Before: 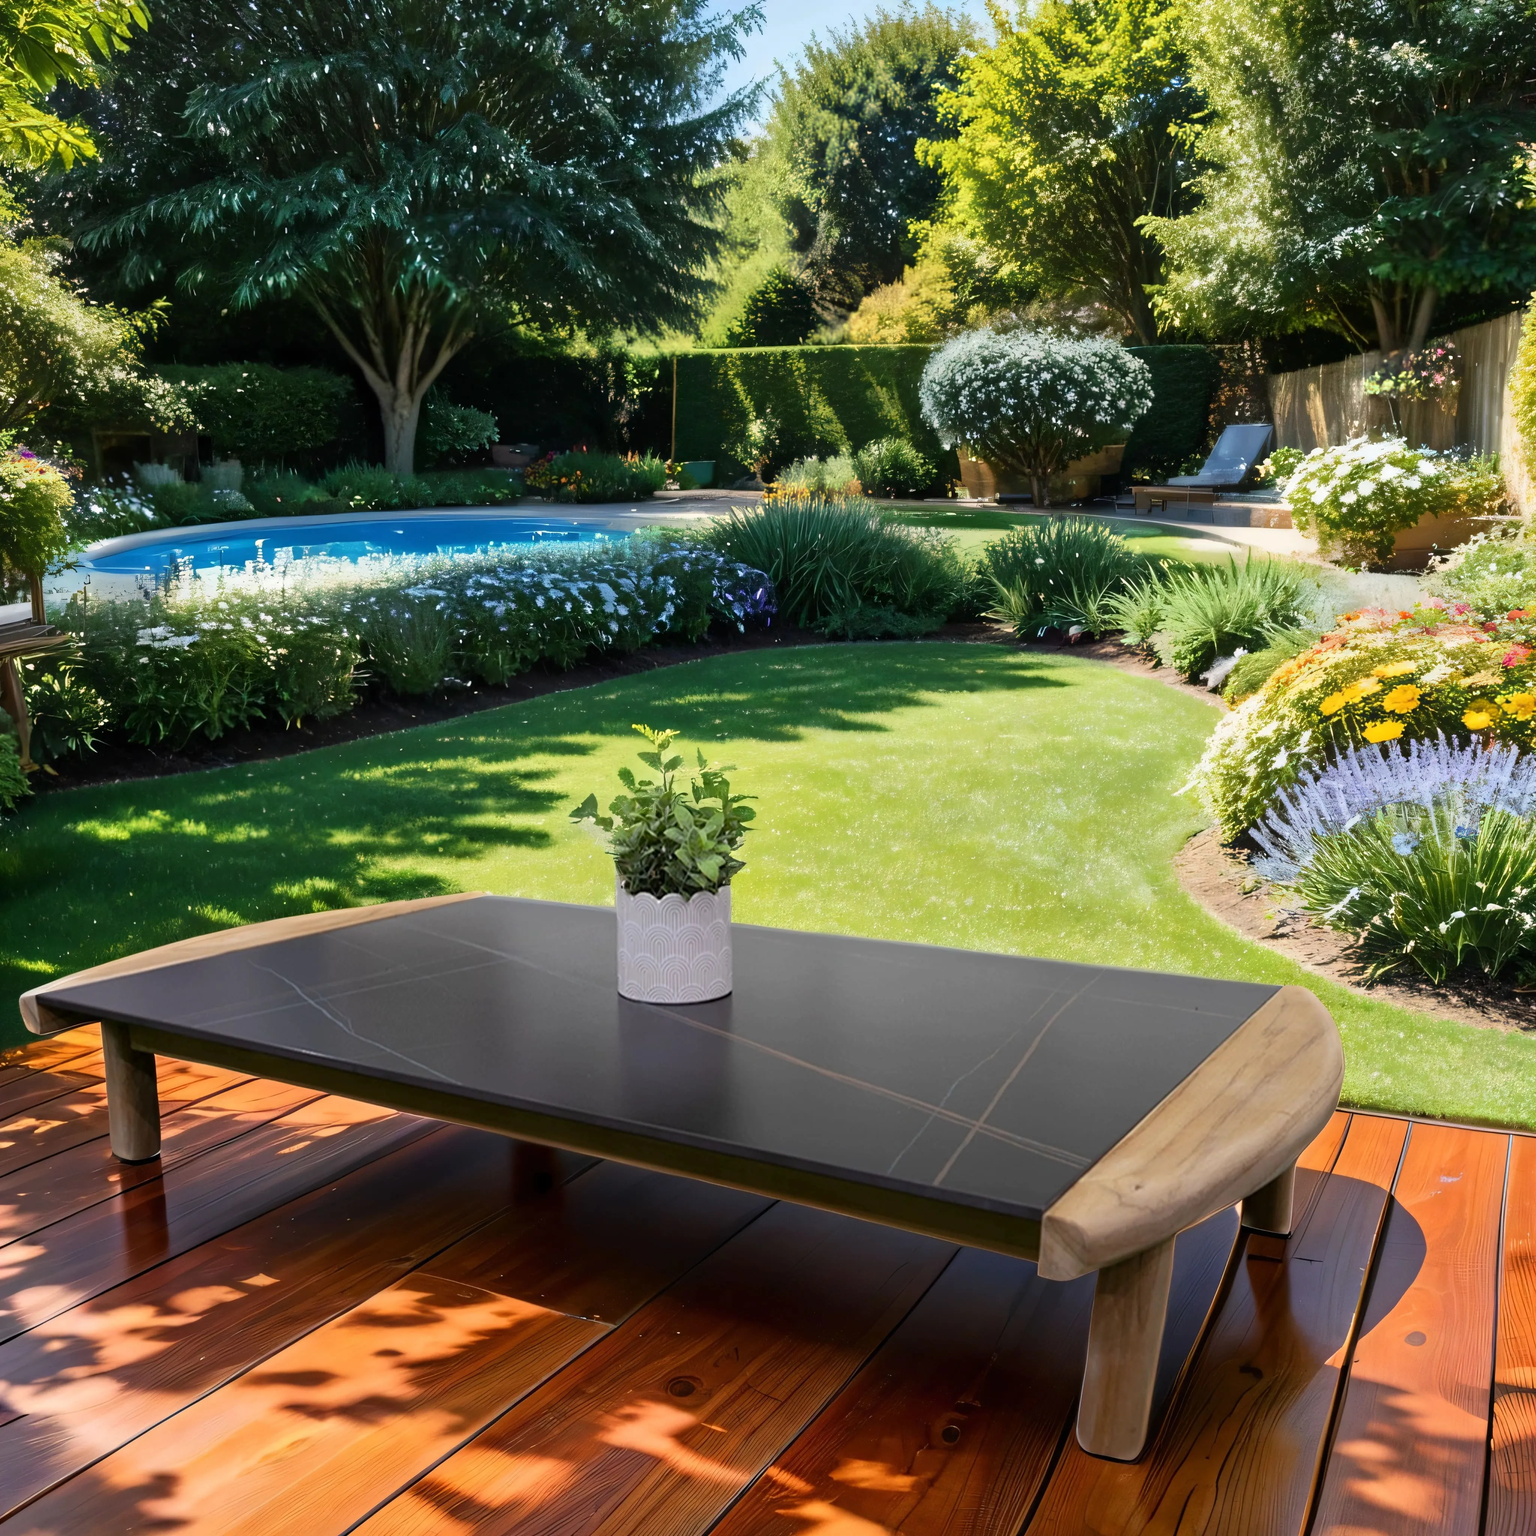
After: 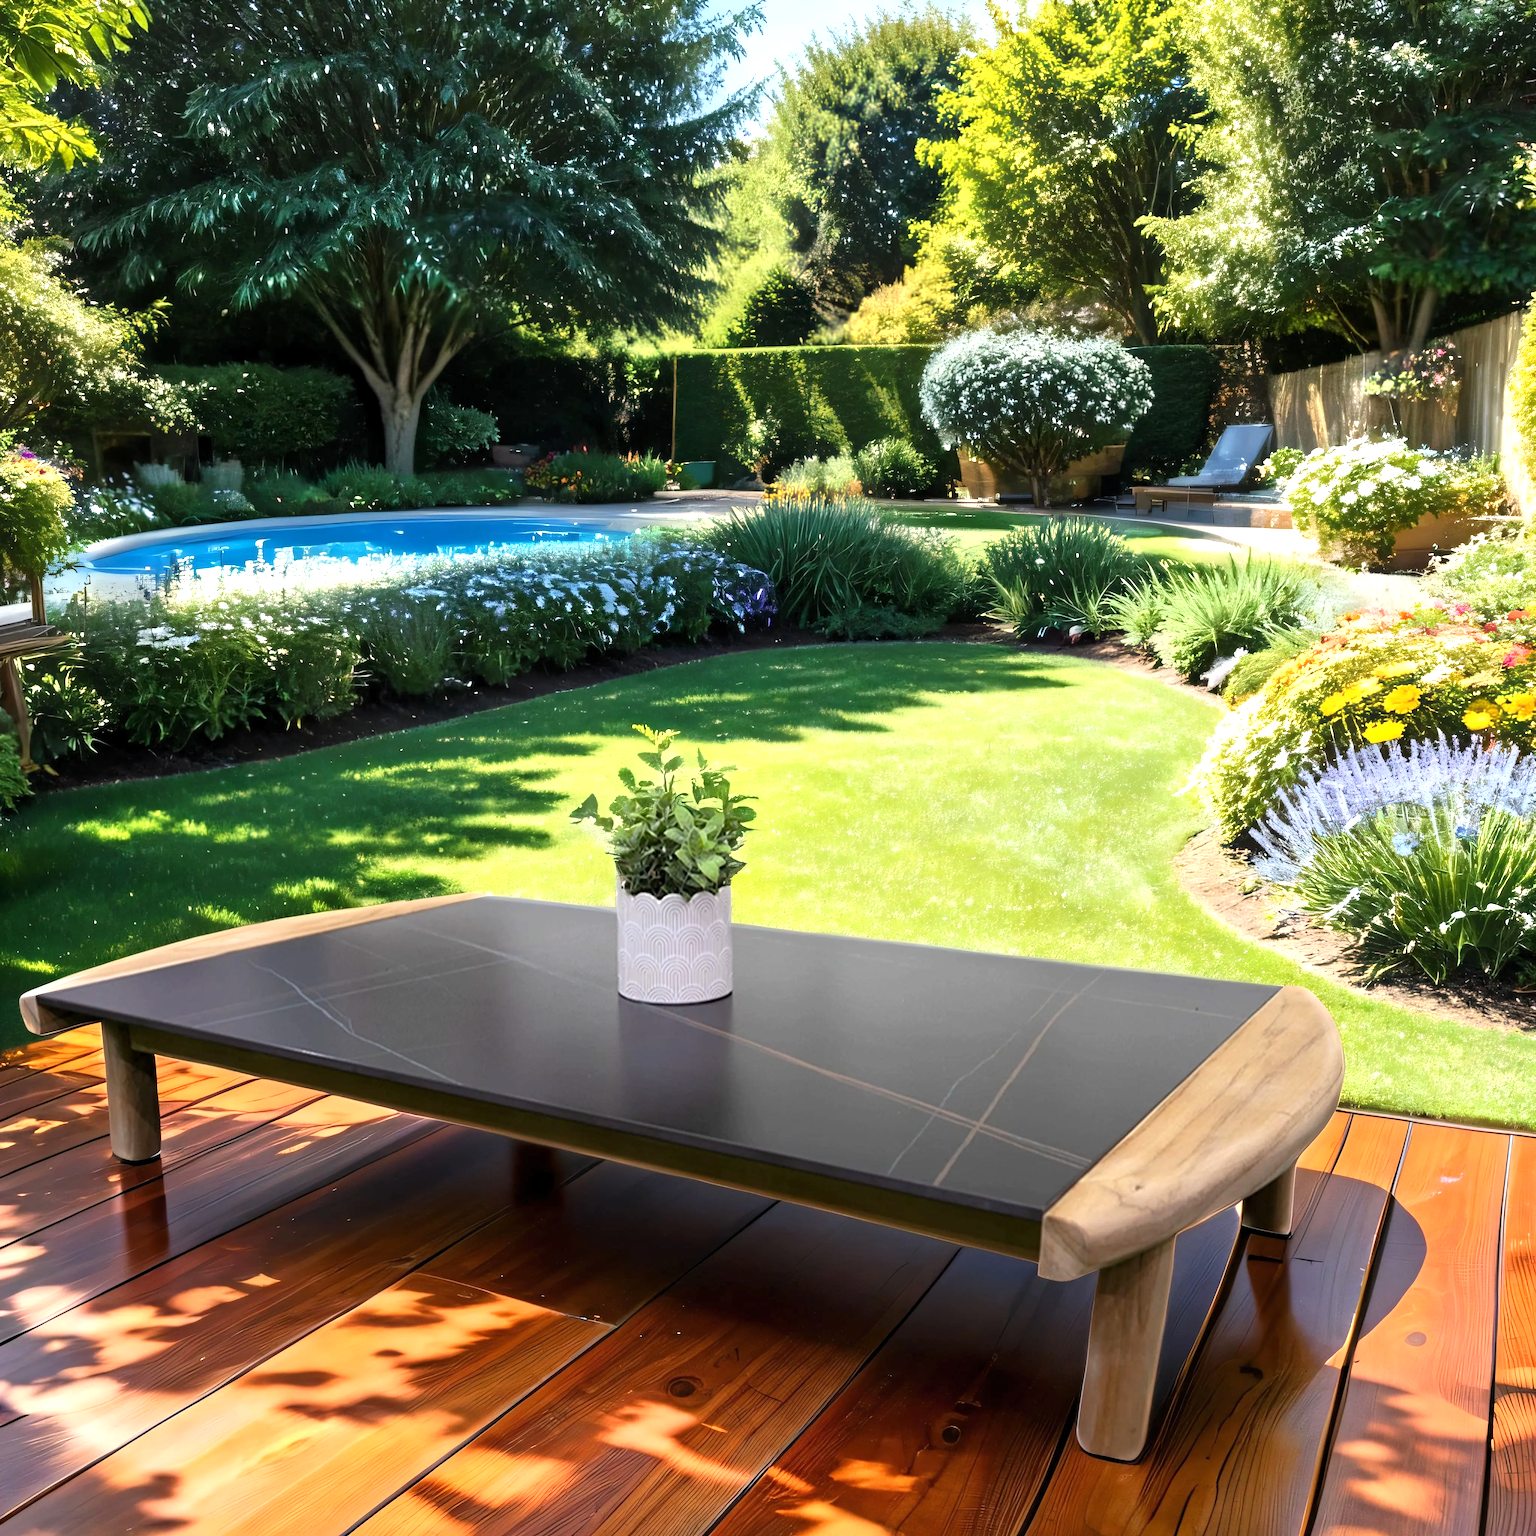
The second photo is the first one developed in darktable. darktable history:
levels: levels [0.016, 0.484, 0.953]
exposure: black level correction 0, exposure 0.5 EV, compensate exposure bias true, compensate highlight preservation false
